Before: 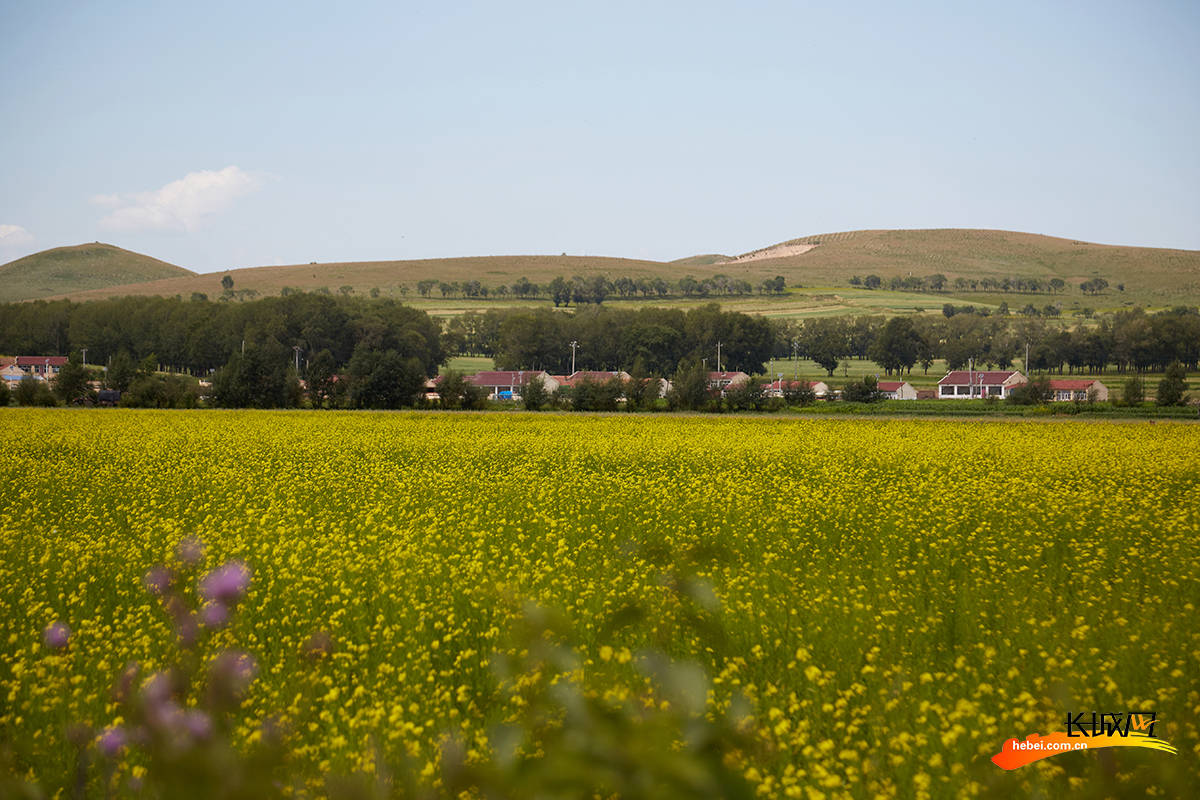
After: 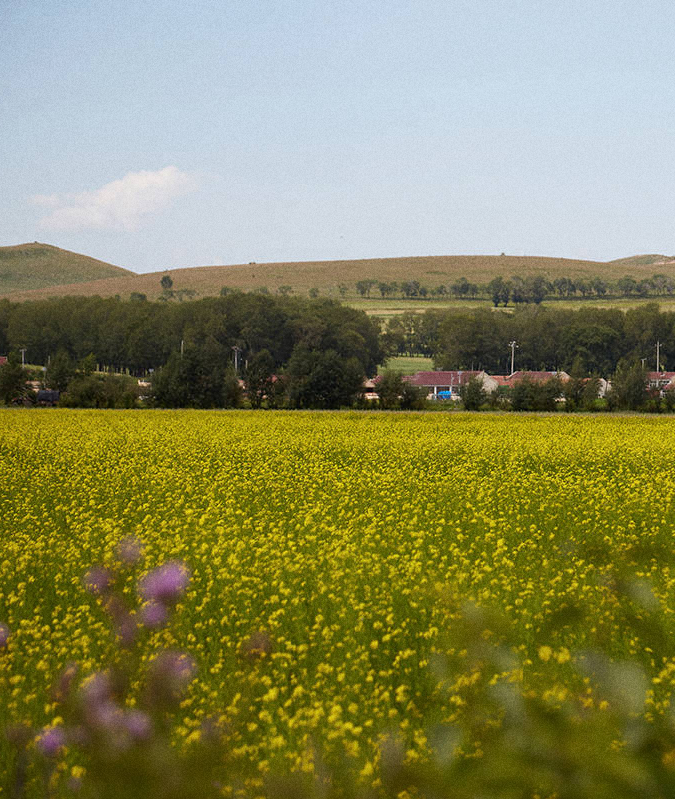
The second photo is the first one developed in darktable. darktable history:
crop: left 5.114%, right 38.589%
grain: coarseness 22.88 ISO
color balance rgb: on, module defaults
